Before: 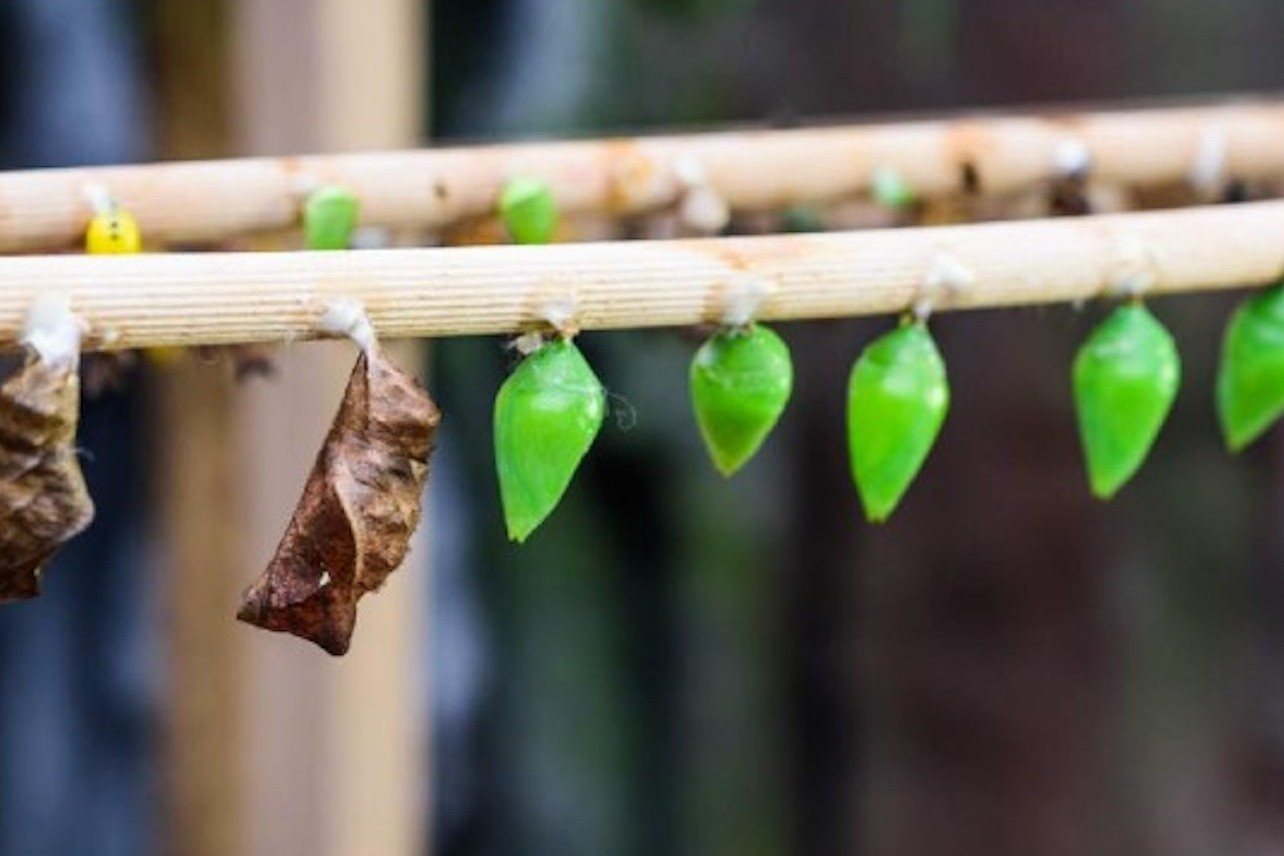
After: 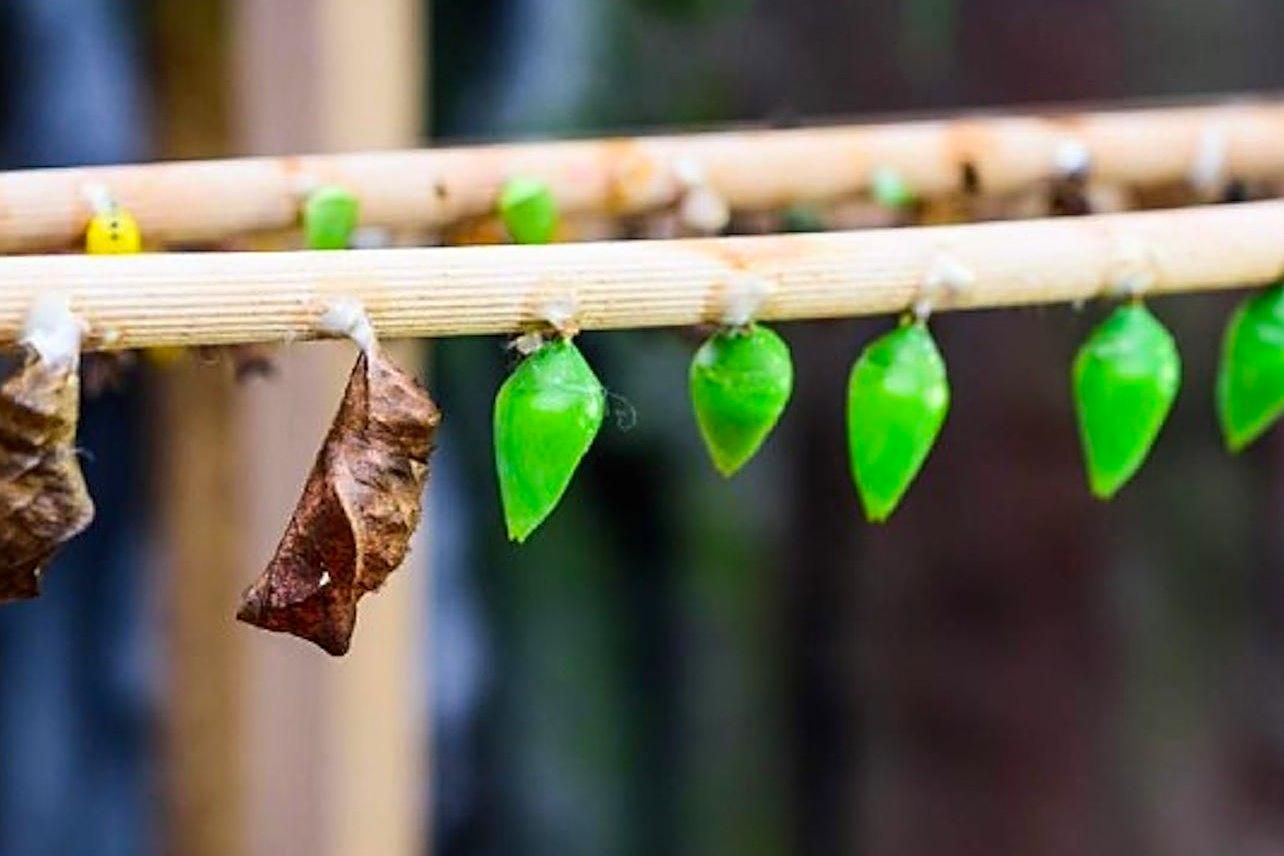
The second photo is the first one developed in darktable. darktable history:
contrast brightness saturation: contrast 0.086, saturation 0.271
sharpen: radius 2.583, amount 0.695
